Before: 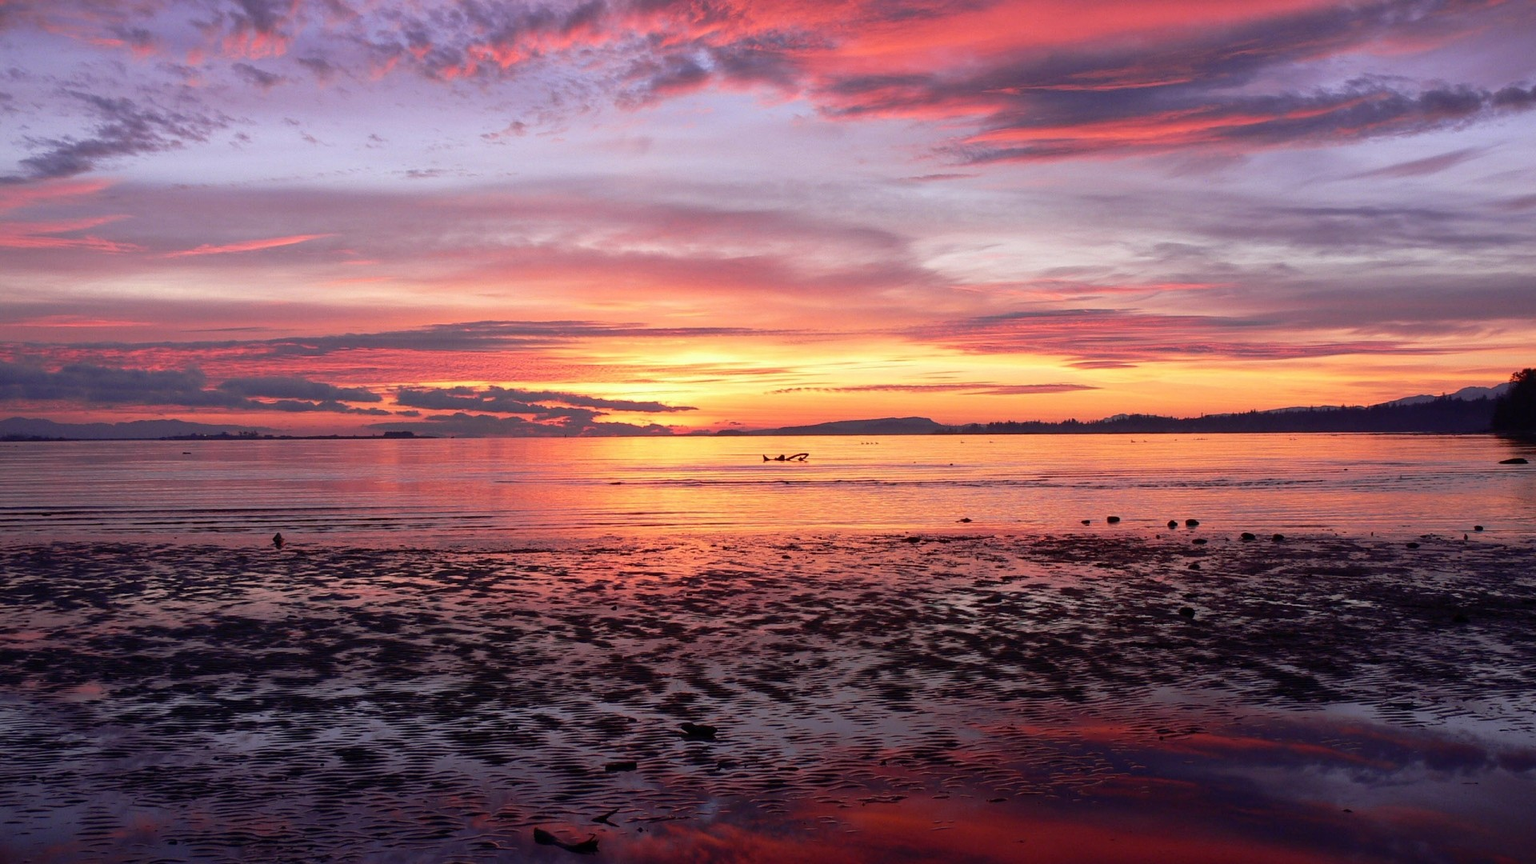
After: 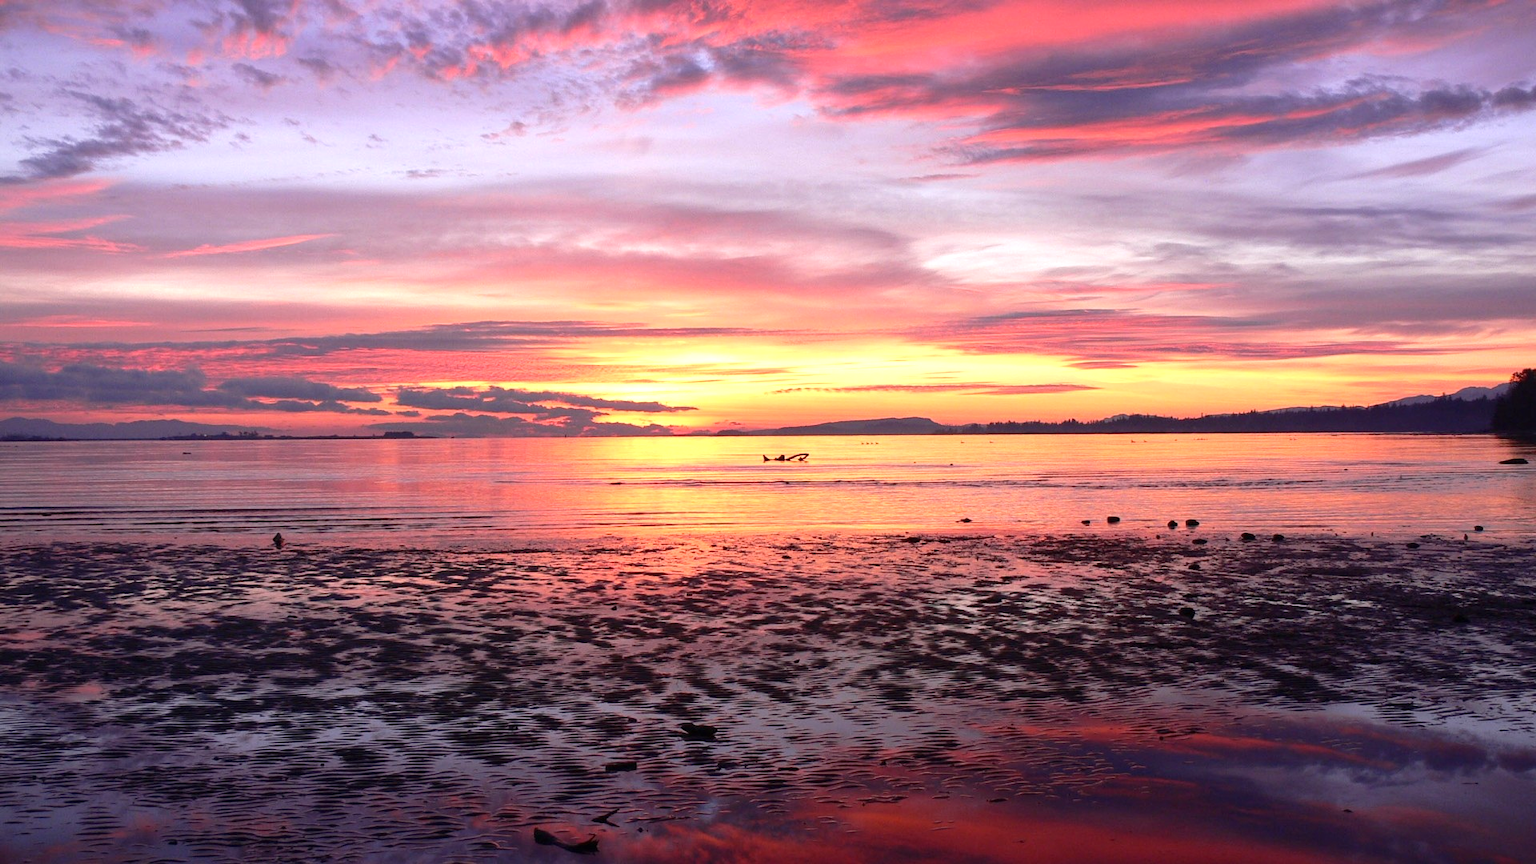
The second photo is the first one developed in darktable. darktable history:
levels: levels [0, 0.498, 0.996]
exposure: black level correction 0, exposure 0.6 EV, compensate highlight preservation false
